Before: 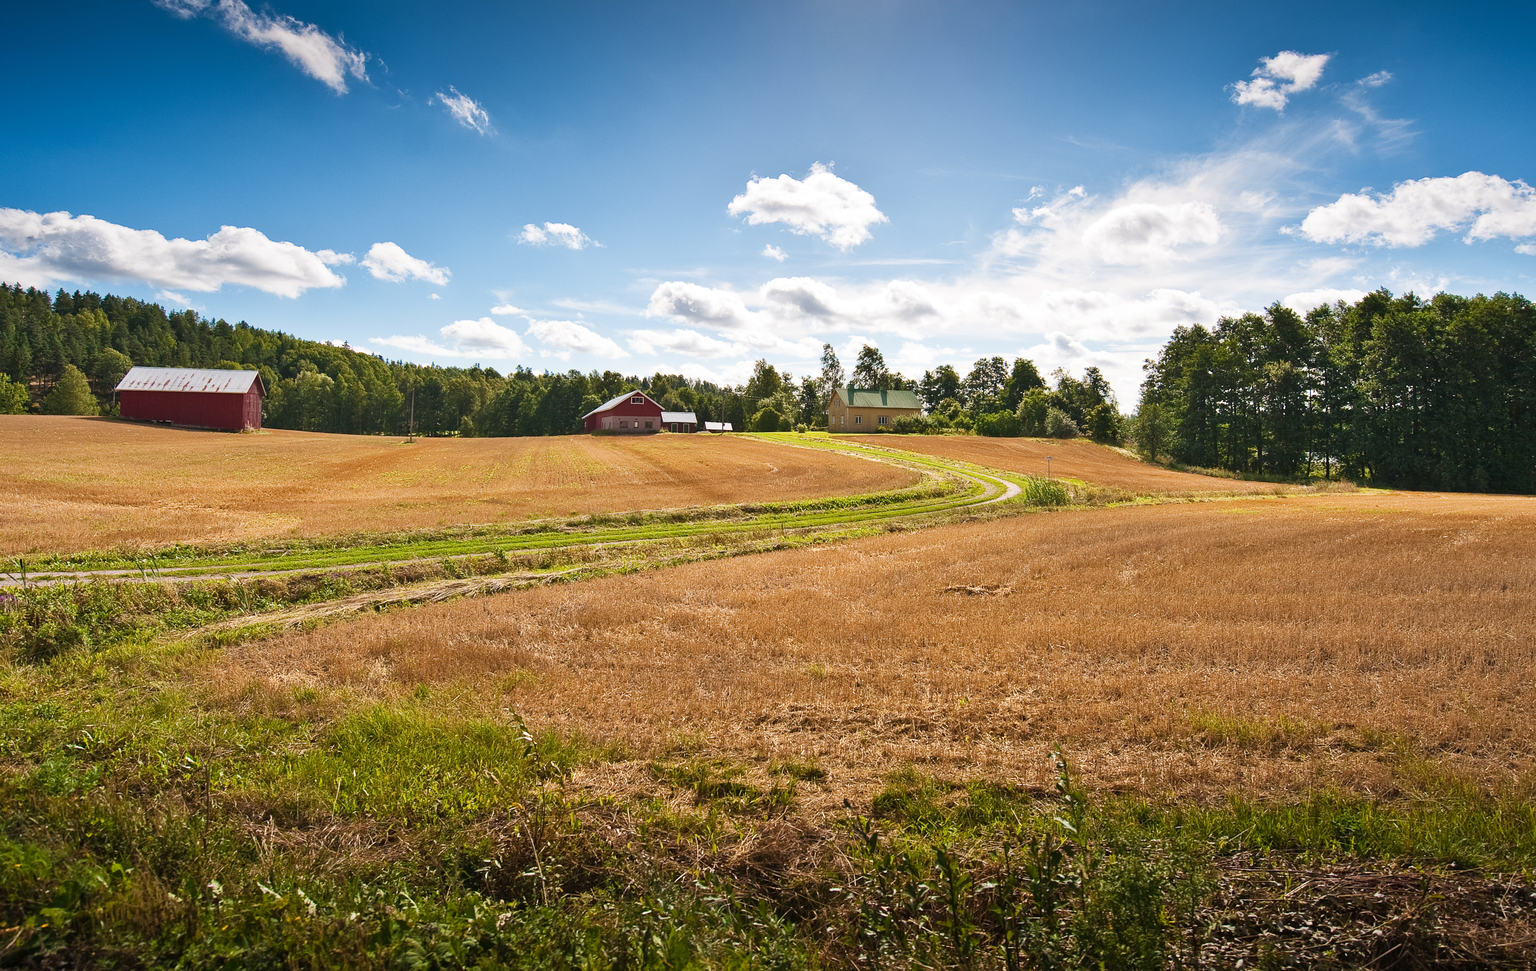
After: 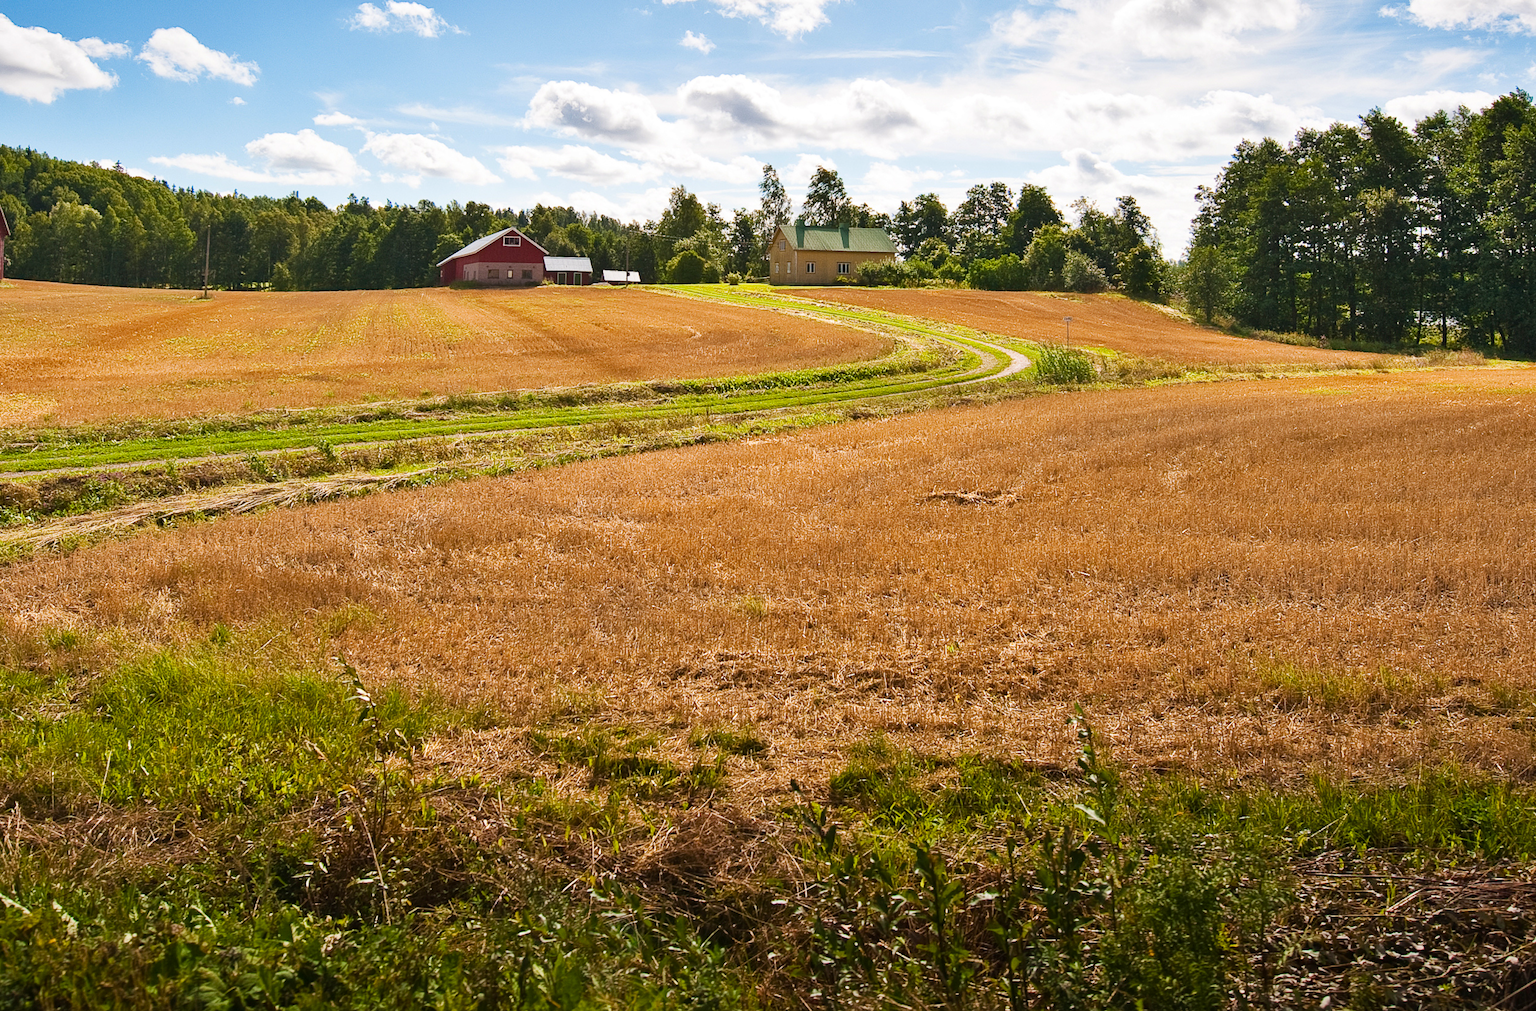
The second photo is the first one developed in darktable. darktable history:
crop: left 16.871%, top 22.857%, right 9.116%
contrast brightness saturation: contrast 0.04, saturation 0.16
